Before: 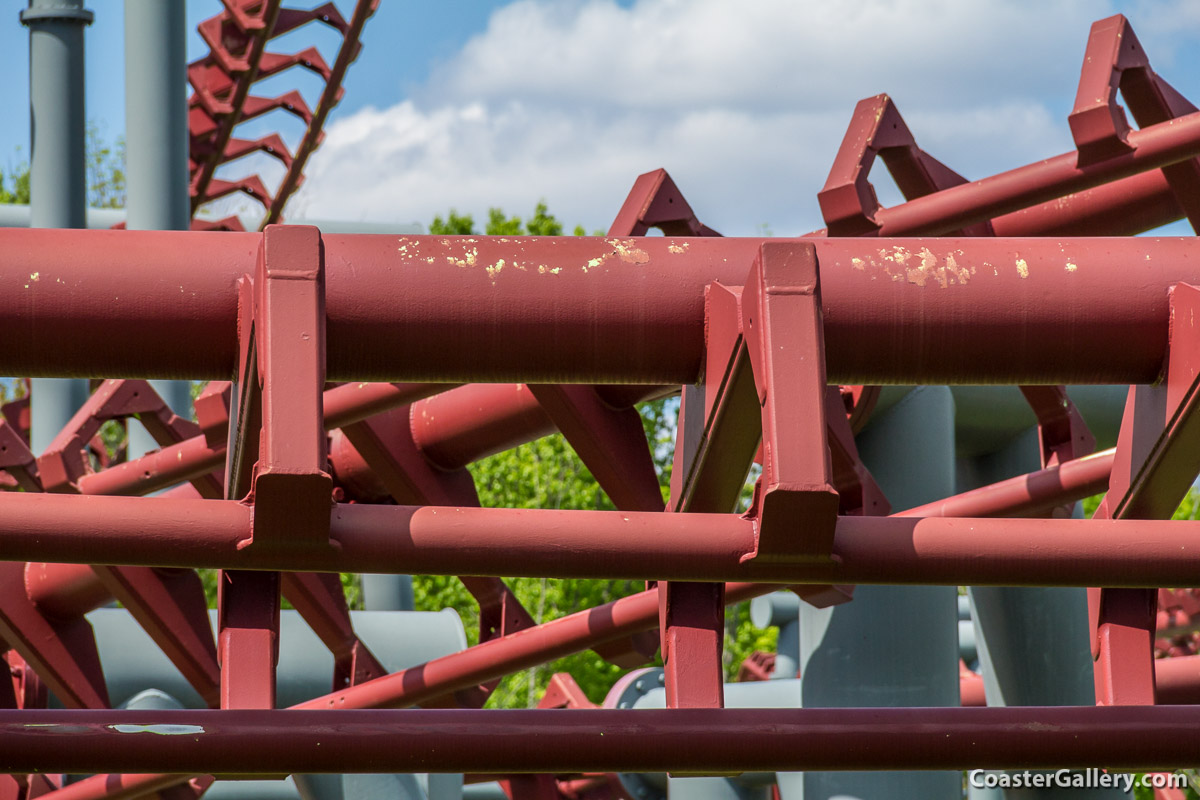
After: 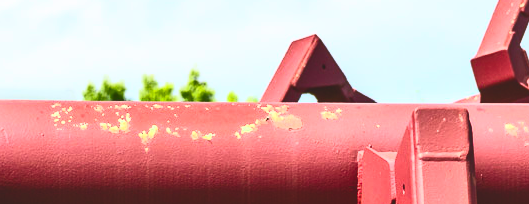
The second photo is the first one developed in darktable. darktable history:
shadows and highlights: shadows 52.24, highlights -28.61, soften with gaussian
exposure: black level correction -0.015, exposure -0.133 EV, compensate highlight preservation false
crop: left 28.986%, top 16.811%, right 26.863%, bottom 57.663%
contrast brightness saturation: contrast 0.827, brightness 0.595, saturation 0.59
